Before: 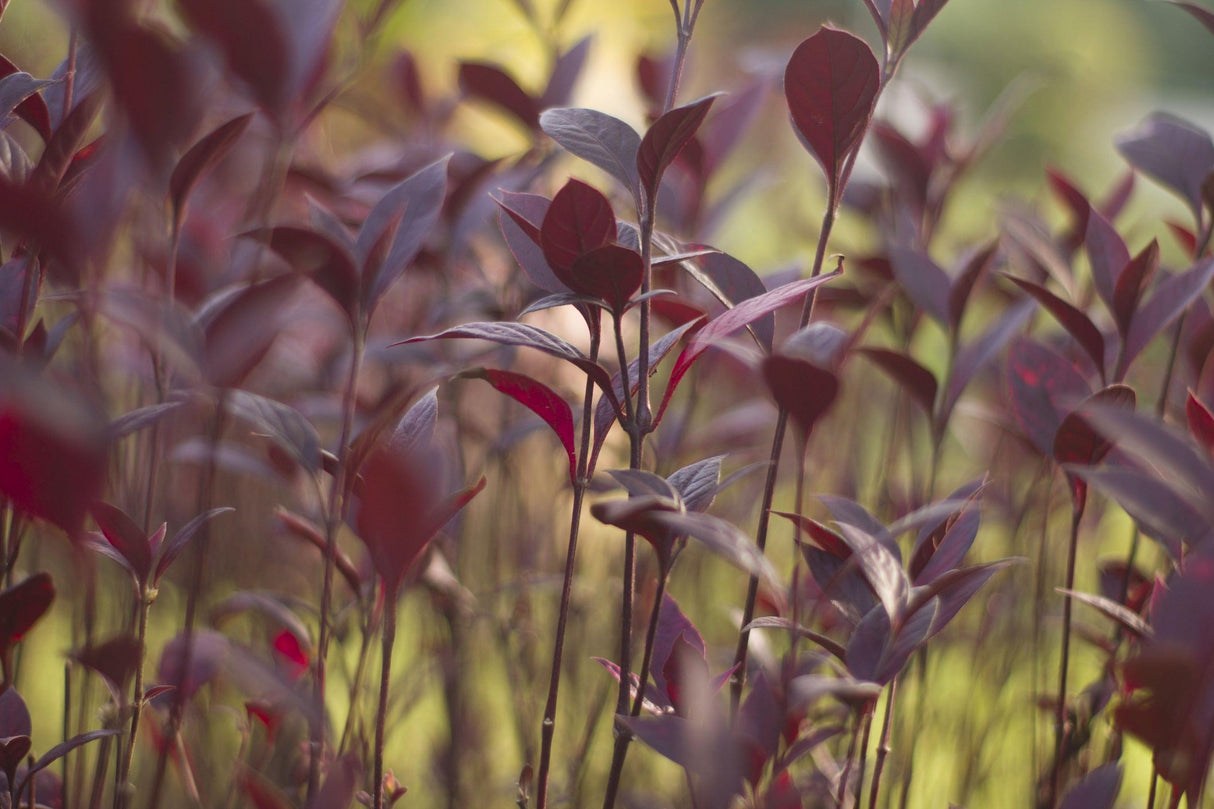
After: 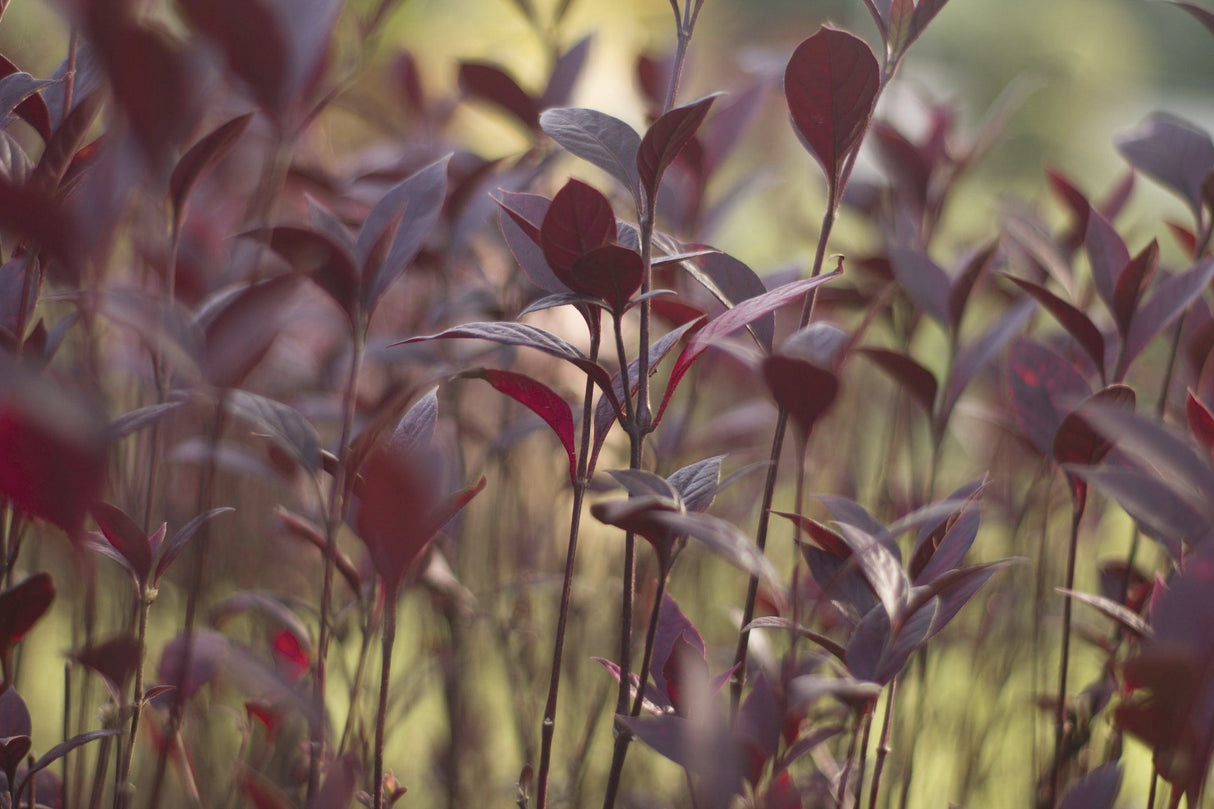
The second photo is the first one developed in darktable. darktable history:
shadows and highlights: shadows 20.73, highlights -82.4, soften with gaussian
color zones: curves: ch0 [(0, 0.5) (0.143, 0.5) (0.286, 0.5) (0.429, 0.504) (0.571, 0.5) (0.714, 0.509) (0.857, 0.5) (1, 0.5)]; ch1 [(0, 0.425) (0.143, 0.425) (0.286, 0.375) (0.429, 0.405) (0.571, 0.5) (0.714, 0.47) (0.857, 0.425) (1, 0.435)]; ch2 [(0, 0.5) (0.143, 0.5) (0.286, 0.5) (0.429, 0.517) (0.571, 0.5) (0.714, 0.51) (0.857, 0.5) (1, 0.5)]
